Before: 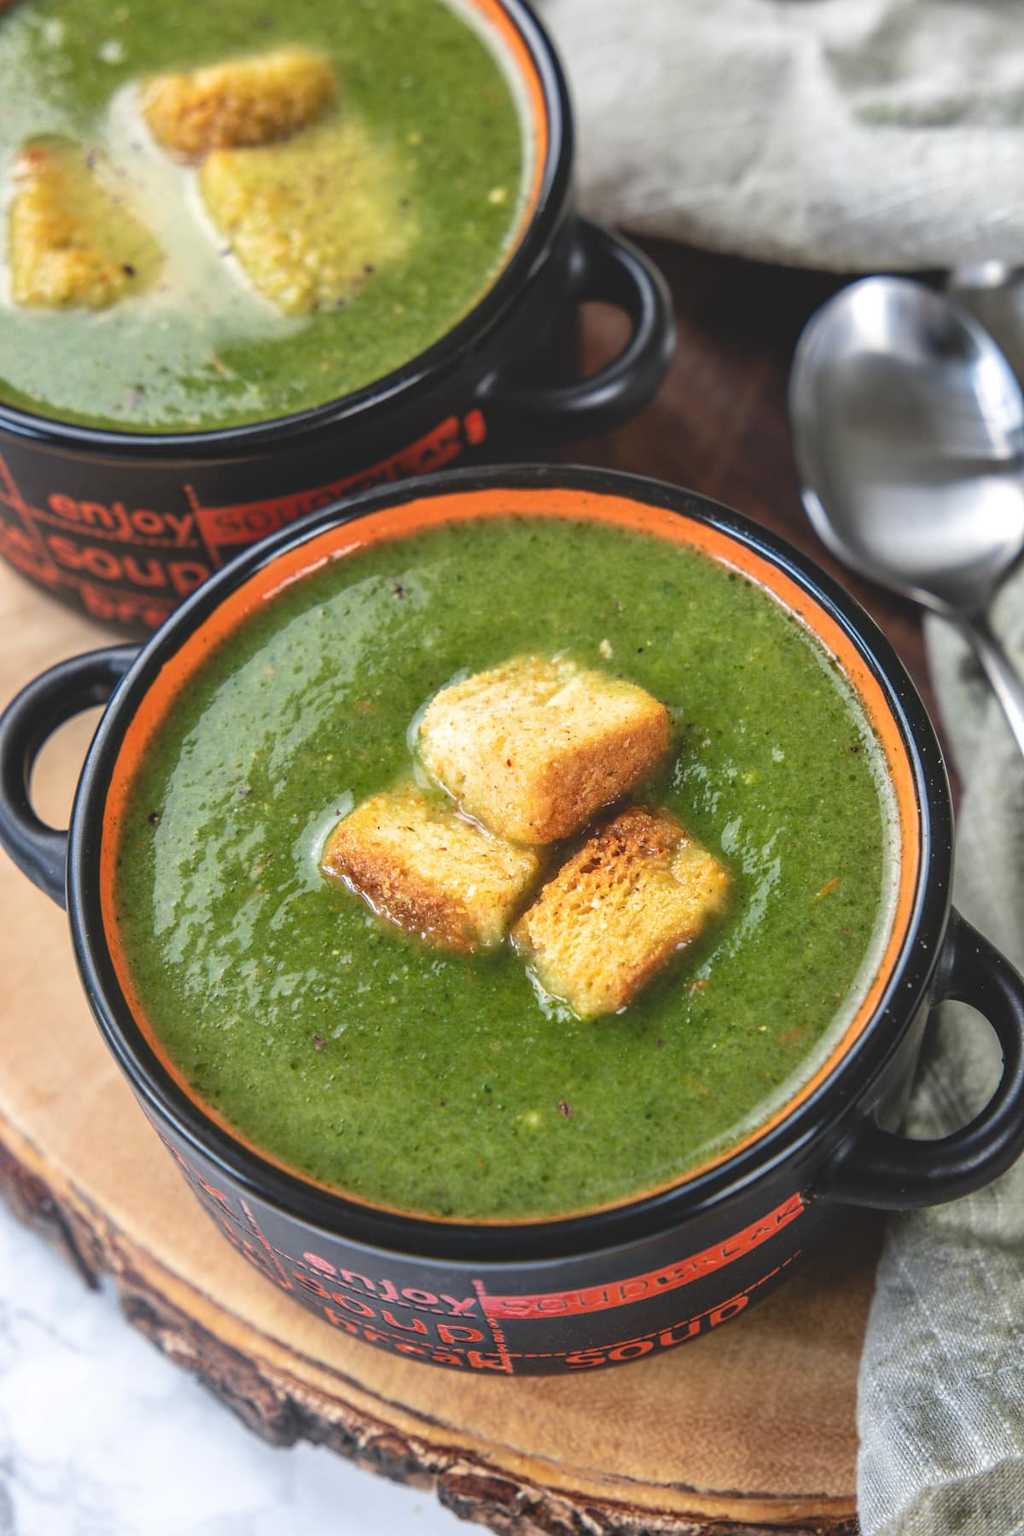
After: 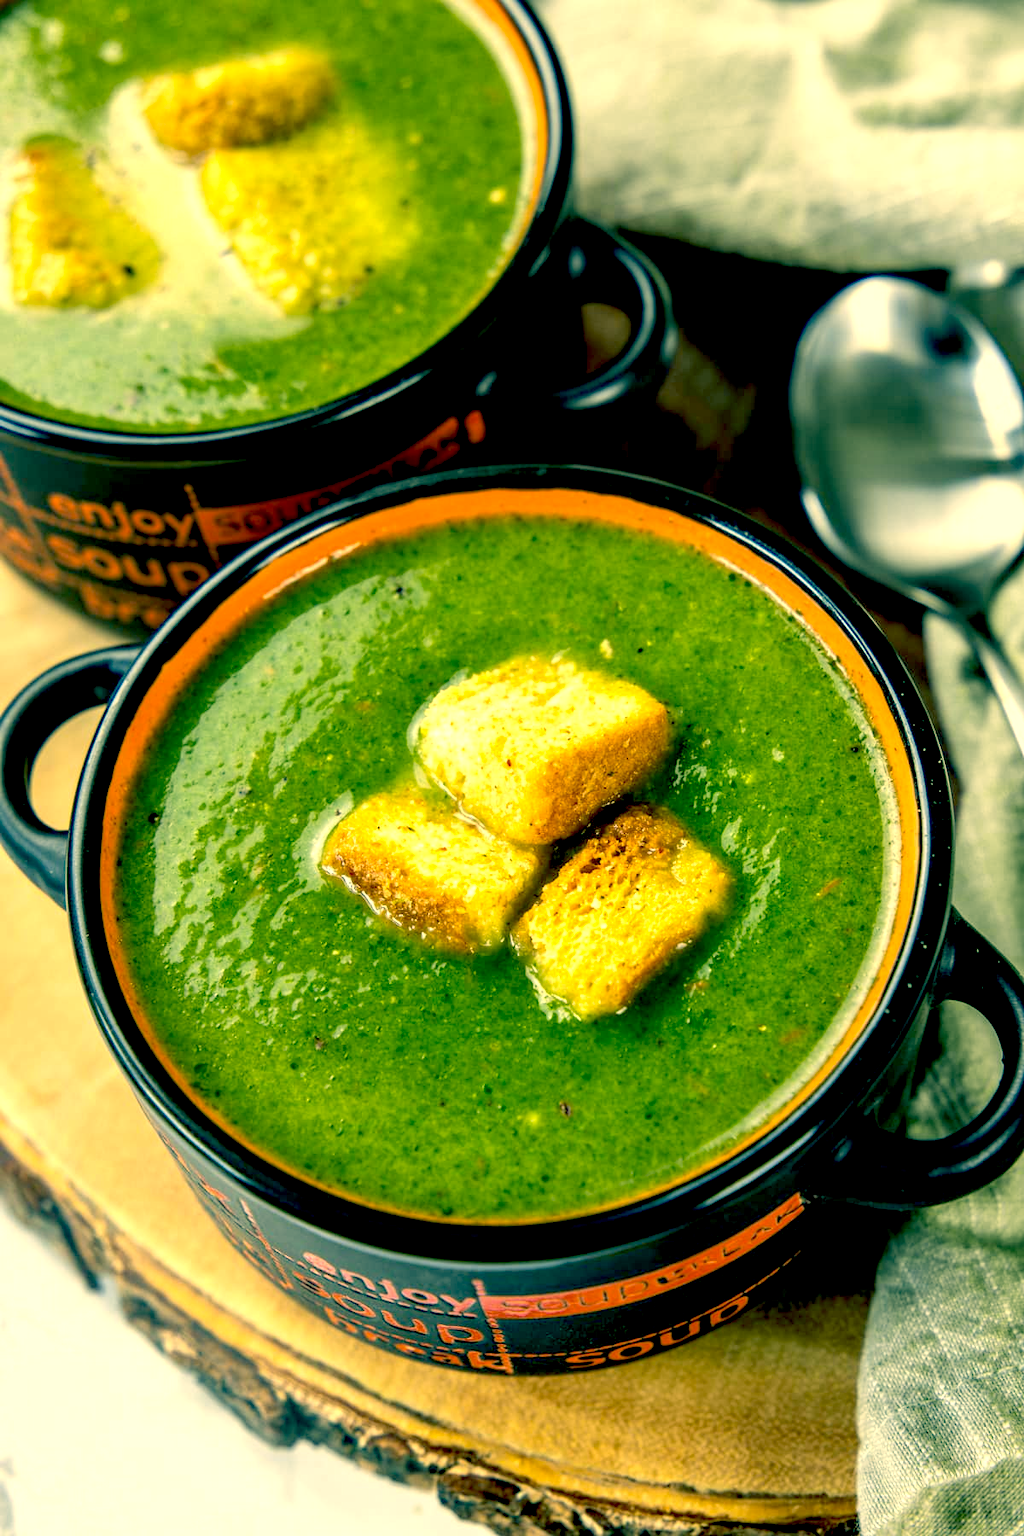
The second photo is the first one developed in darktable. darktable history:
exposure: black level correction 0.04, exposure 0.5 EV, compensate highlight preservation false
color correction: highlights a* 1.83, highlights b* 34.02, shadows a* -36.68, shadows b* -5.48
